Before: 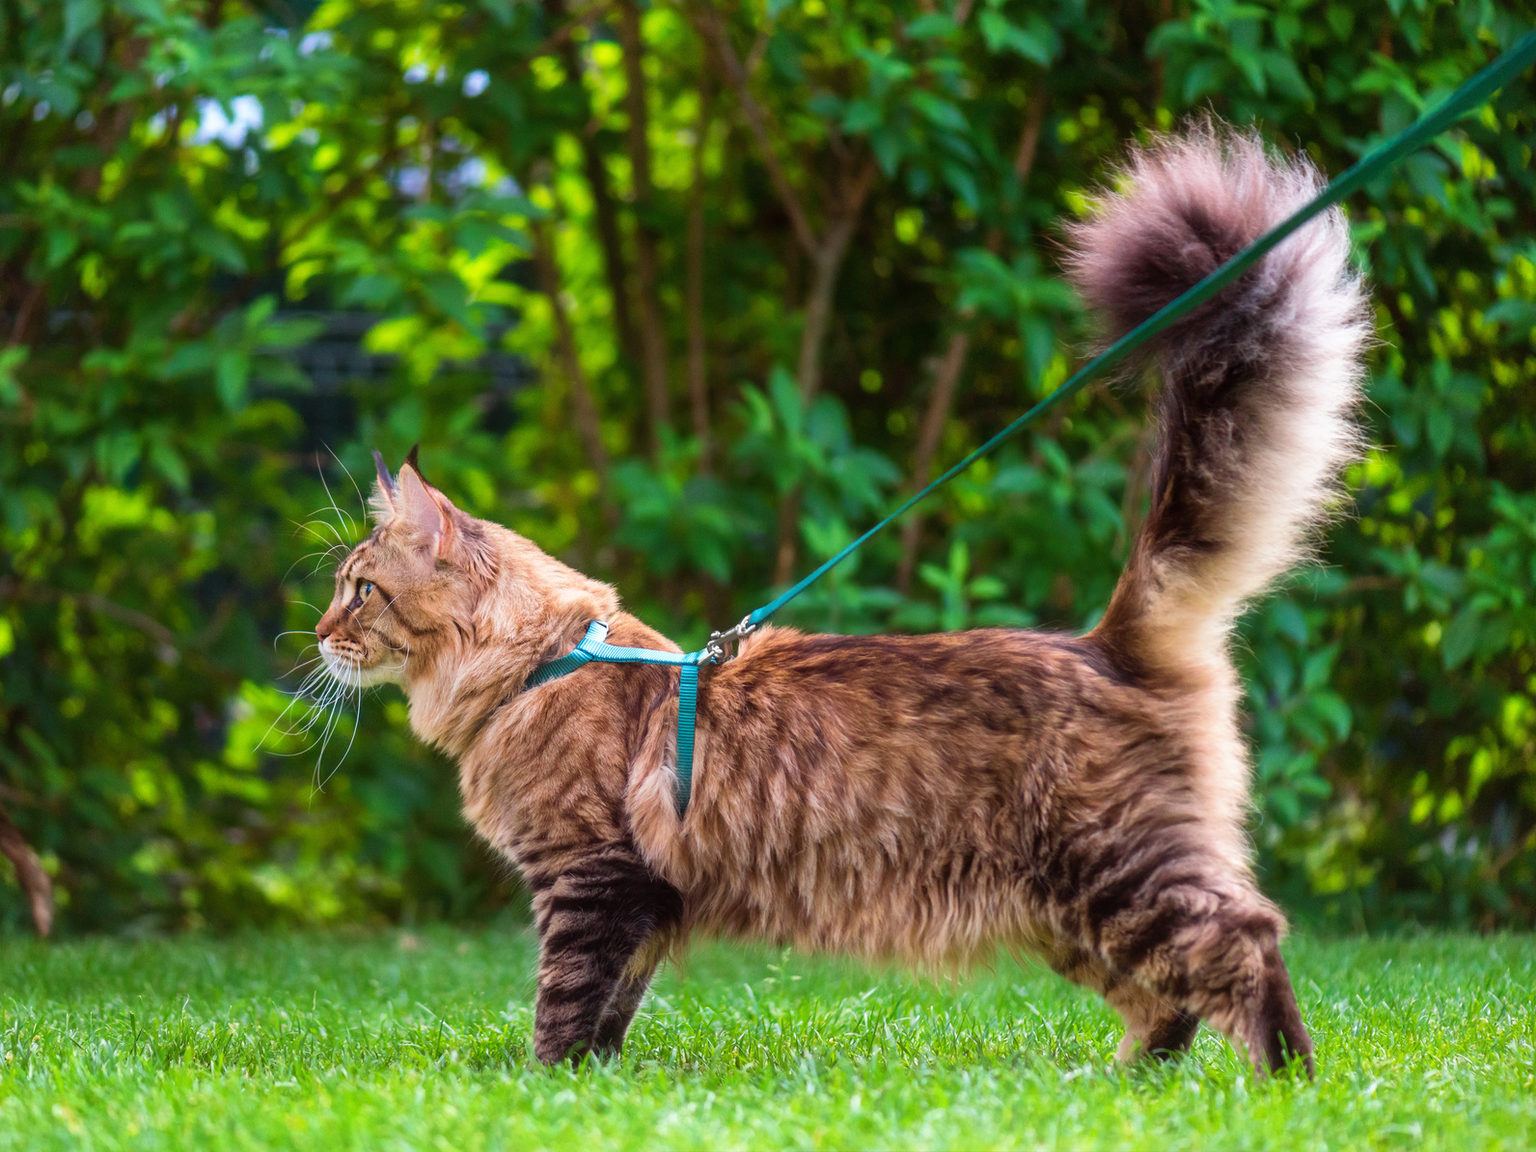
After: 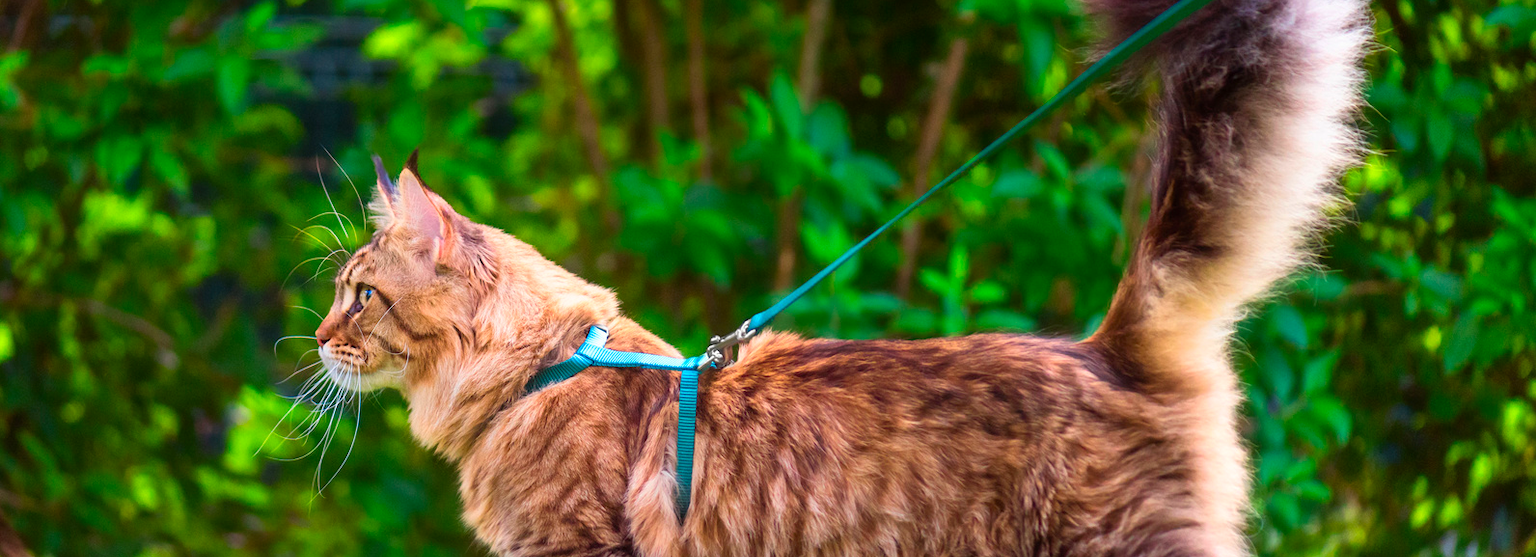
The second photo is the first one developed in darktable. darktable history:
crop and rotate: top 25.735%, bottom 25.813%
contrast brightness saturation: saturation 0.505
color zones: curves: ch0 [(0, 0.558) (0.143, 0.559) (0.286, 0.529) (0.429, 0.505) (0.571, 0.5) (0.714, 0.5) (0.857, 0.5) (1, 0.558)]; ch1 [(0, 0.469) (0.01, 0.469) (0.12, 0.446) (0.248, 0.469) (0.5, 0.5) (0.748, 0.5) (0.99, 0.469) (1, 0.469)]
